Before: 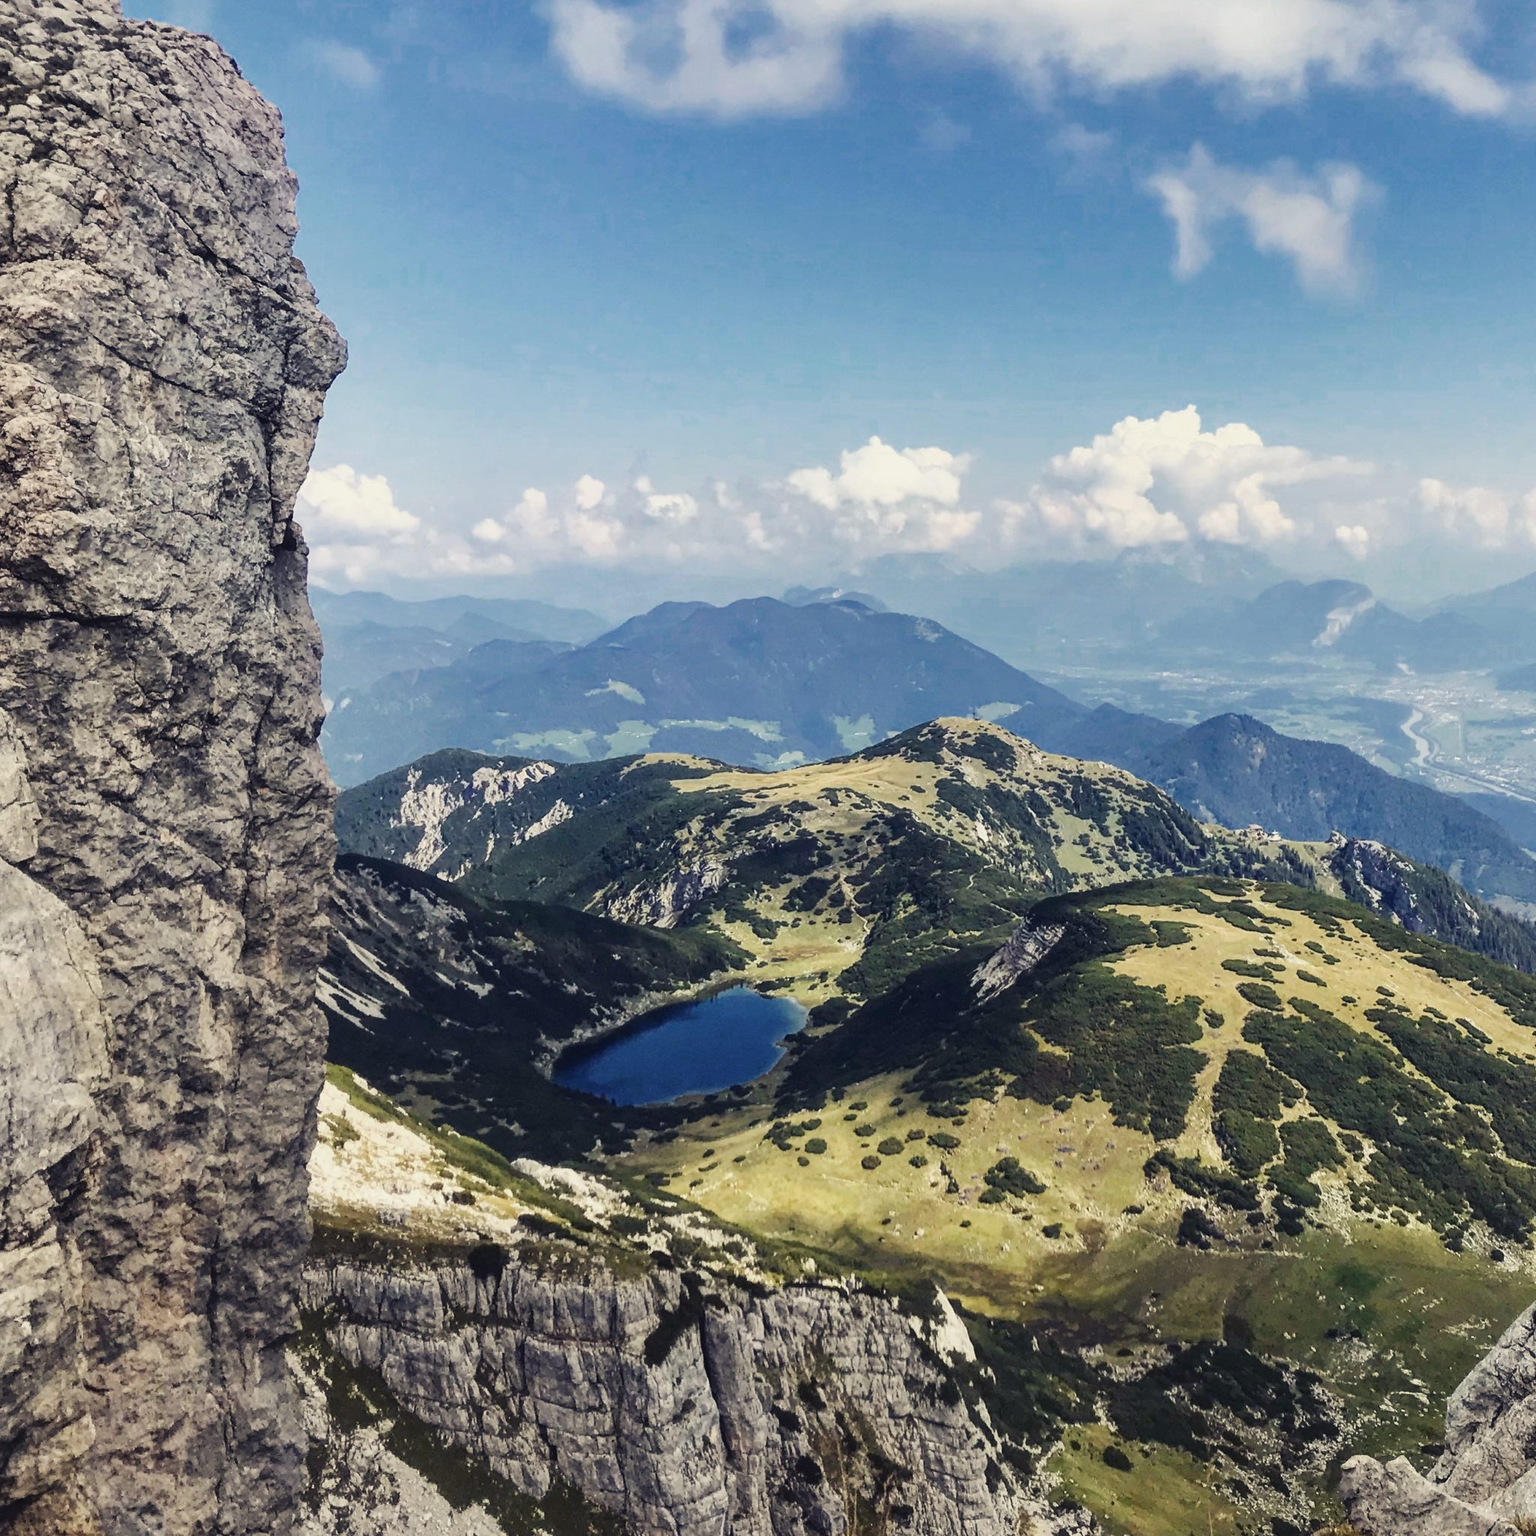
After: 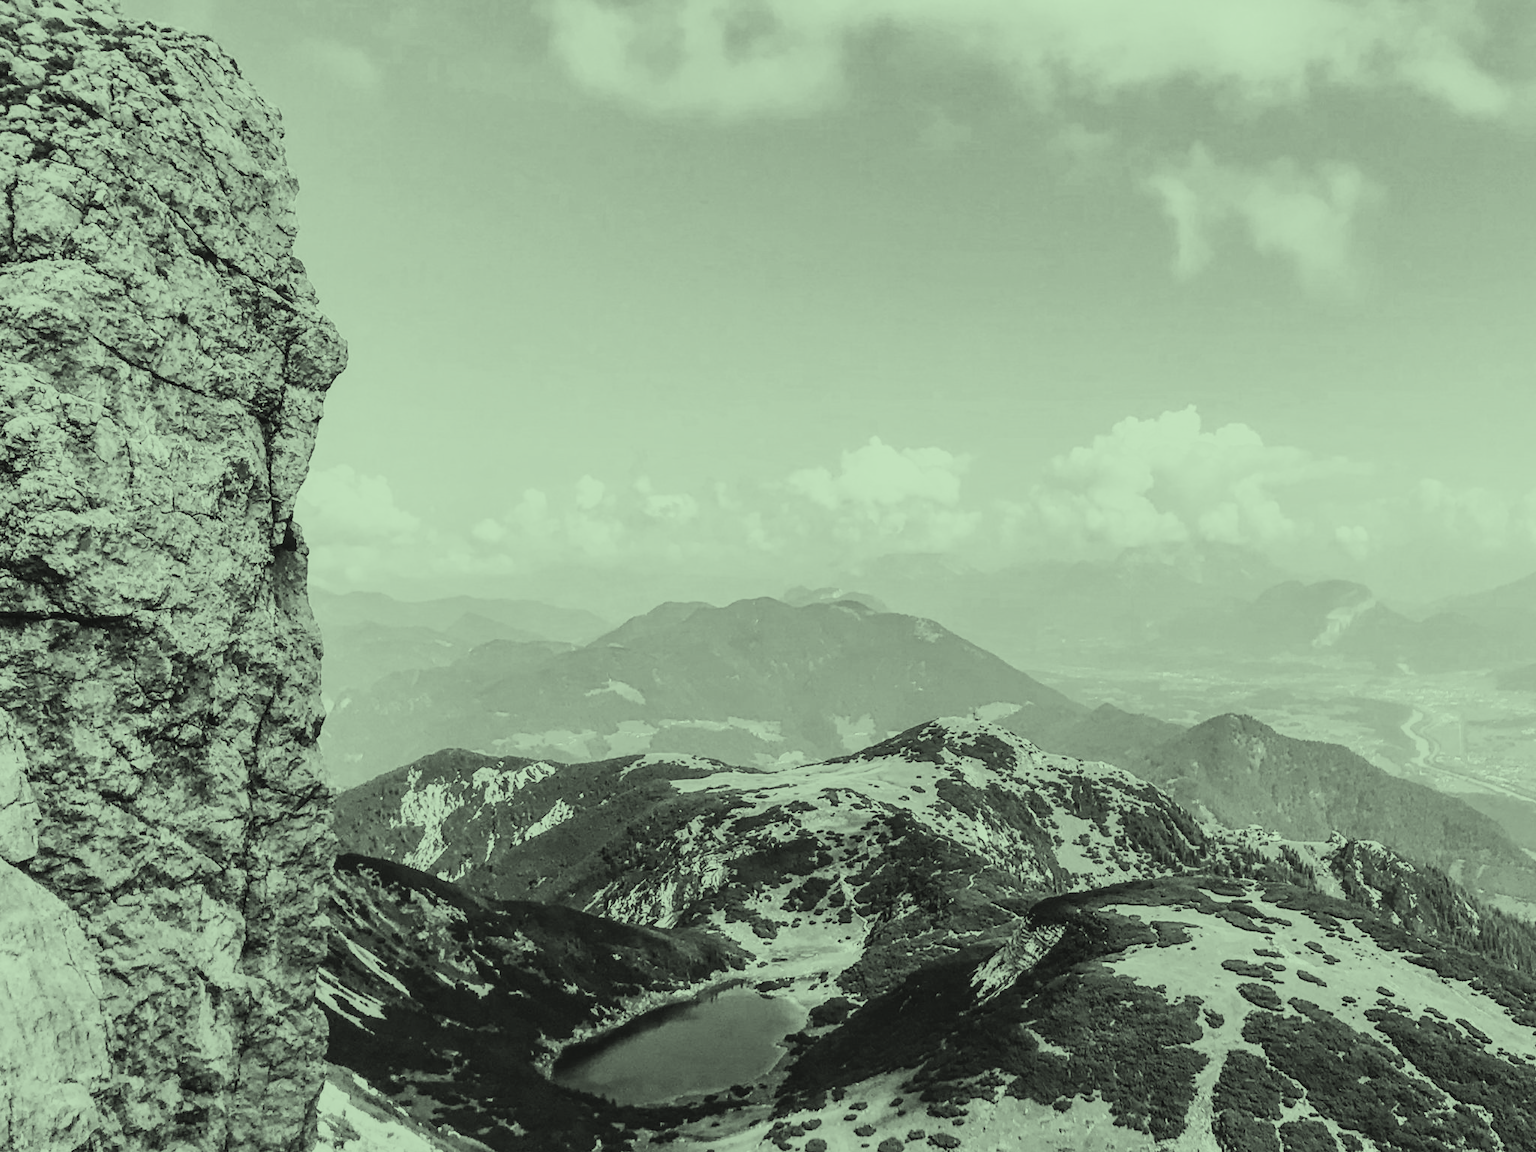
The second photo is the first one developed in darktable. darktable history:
crop: bottom 24.903%
filmic rgb: black relative exposure -7.65 EV, white relative exposure 4.56 EV, hardness 3.61, contrast 1.261, color science v5 (2021), contrast in shadows safe, contrast in highlights safe
color calibration: output gray [0.21, 0.42, 0.37, 0], illuminant custom, x 0.368, y 0.373, temperature 4345.34 K
local contrast: detail 109%
color correction: highlights a* -10.94, highlights b* 9.88, saturation 1.71
levels: black 0.032%, levels [0, 0.445, 1]
